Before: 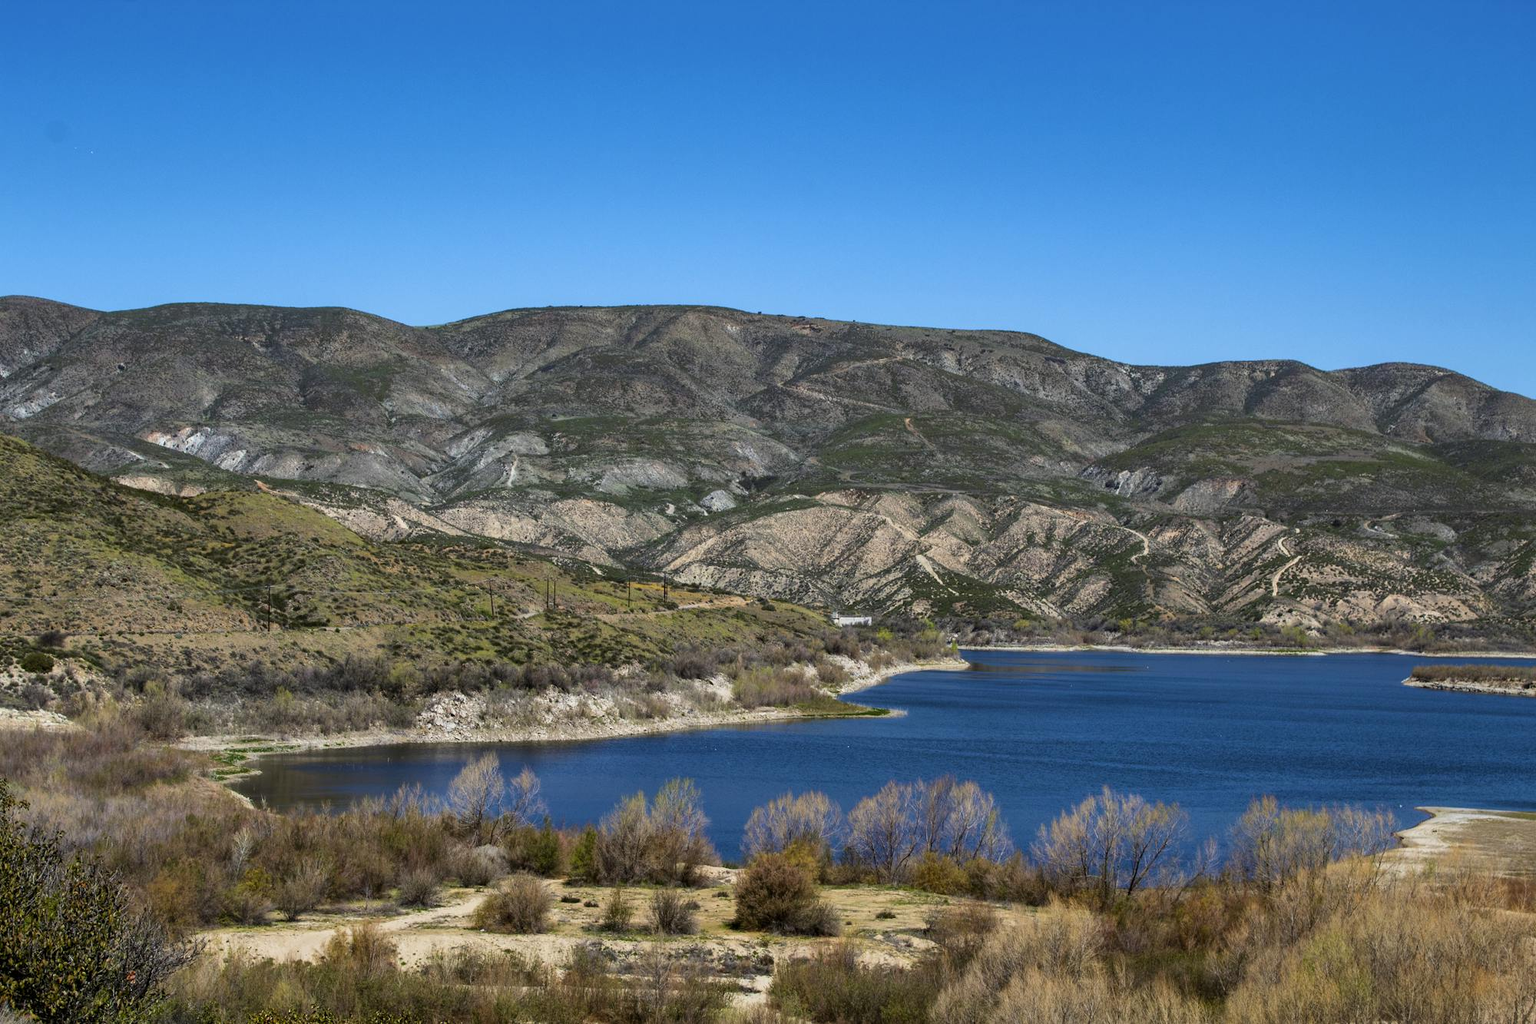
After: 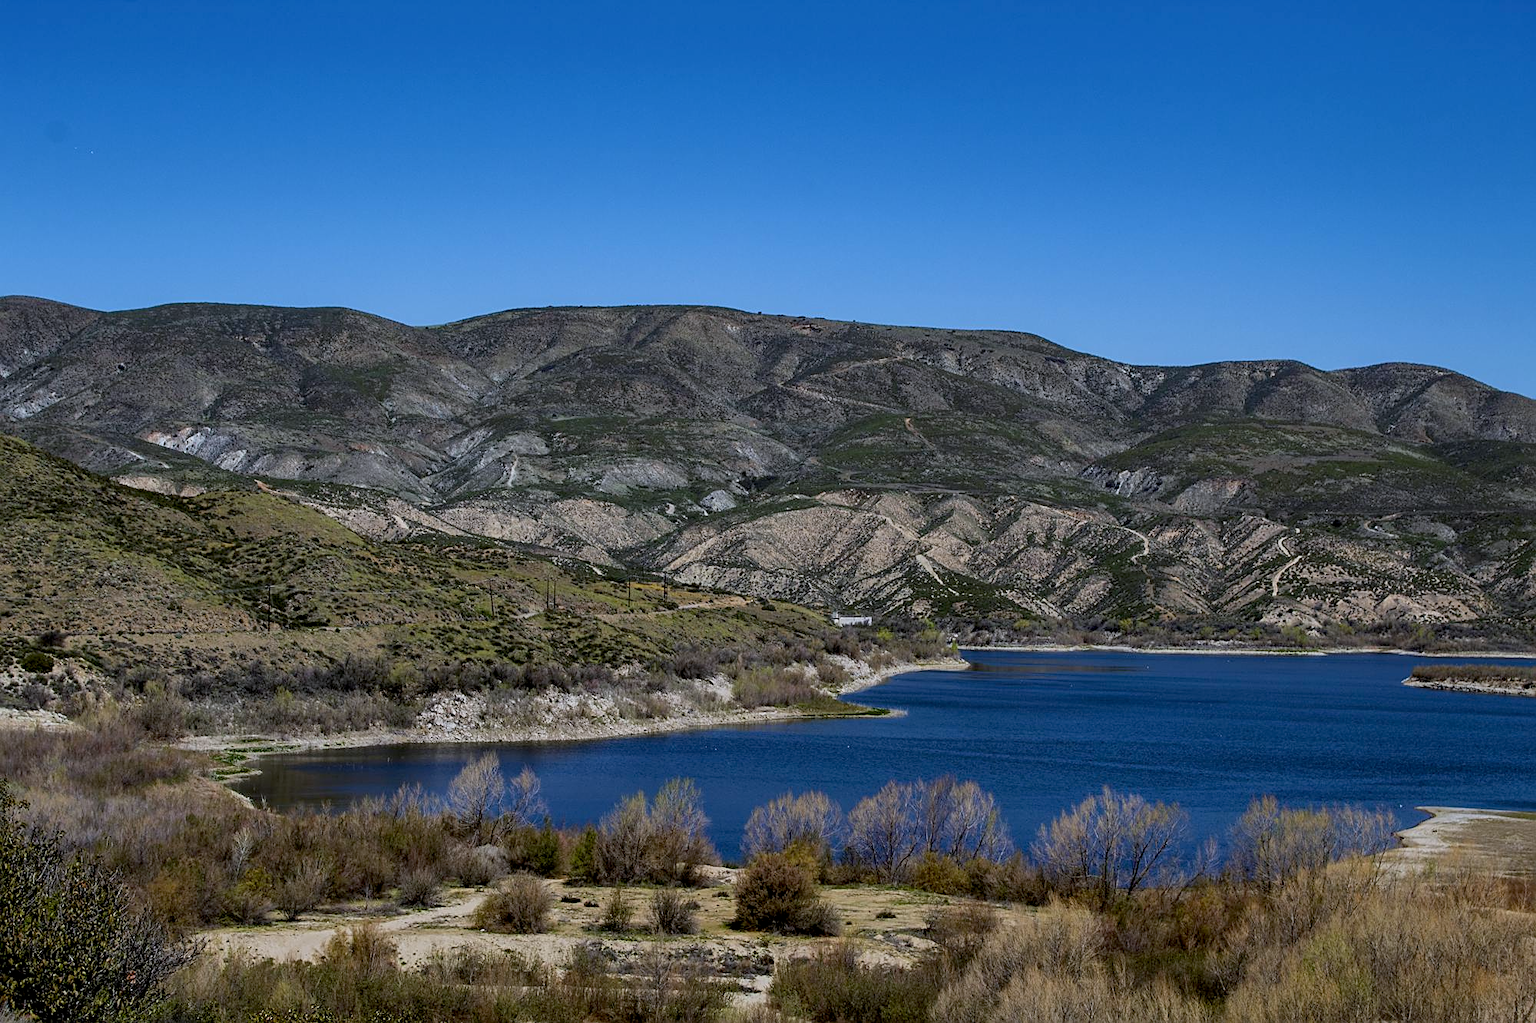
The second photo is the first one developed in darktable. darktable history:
sharpen: on, module defaults
exposure: black level correction 0.011, exposure -0.476 EV, compensate highlight preservation false
tone equalizer: on, module defaults
color calibration: illuminant as shot in camera, x 0.358, y 0.373, temperature 4628.91 K
